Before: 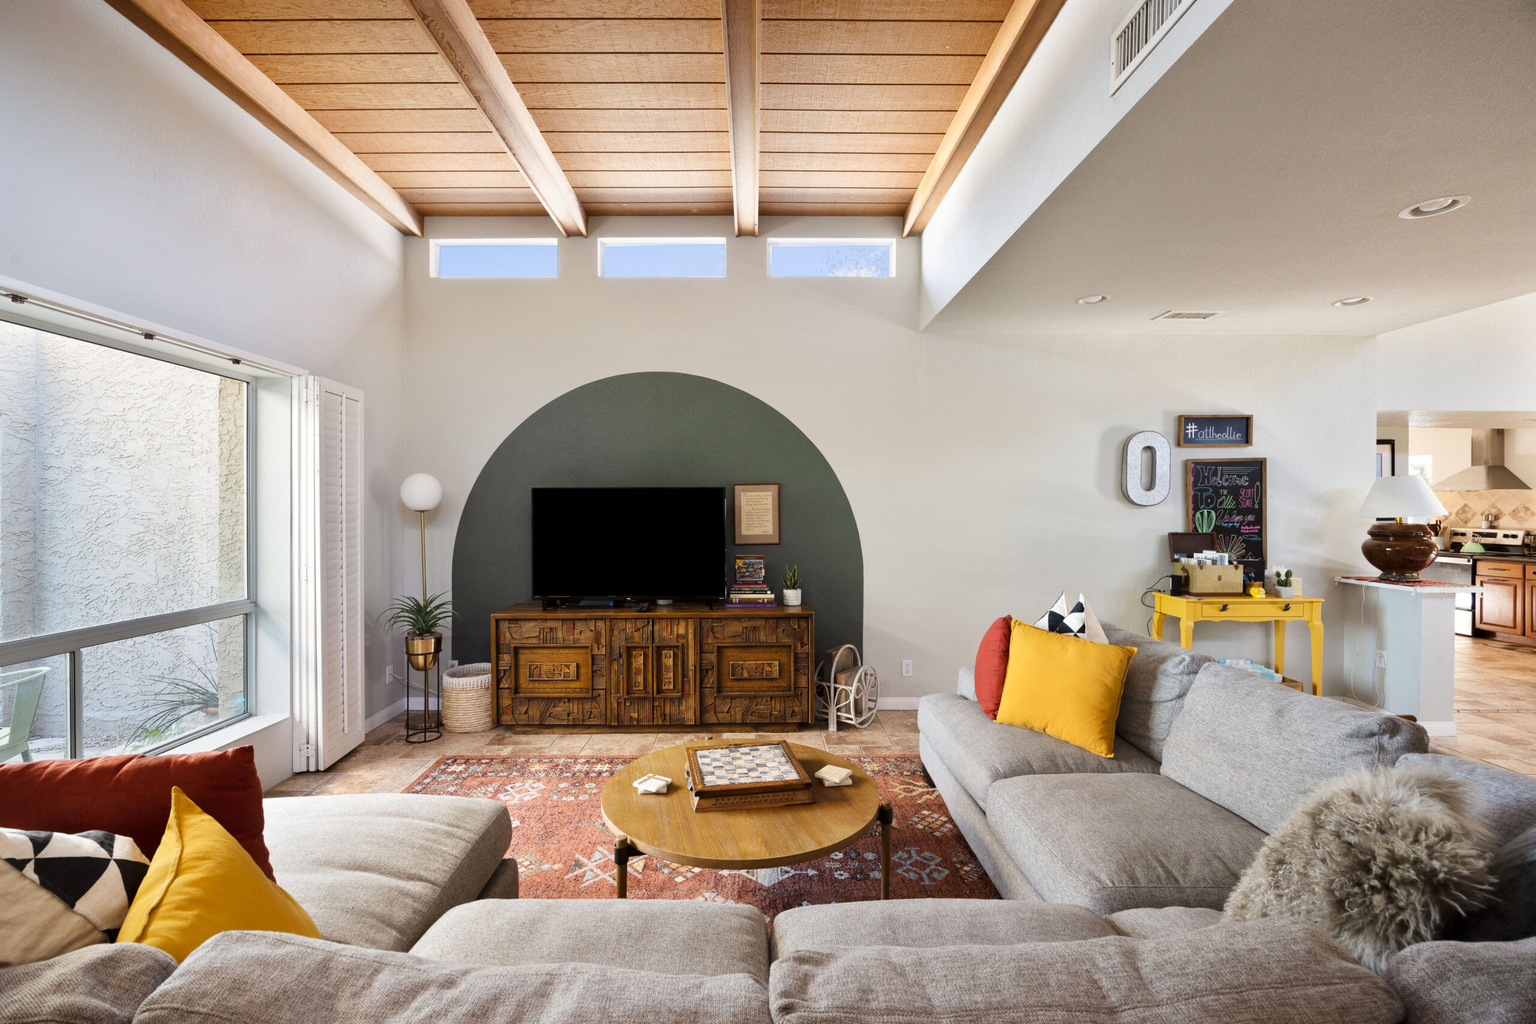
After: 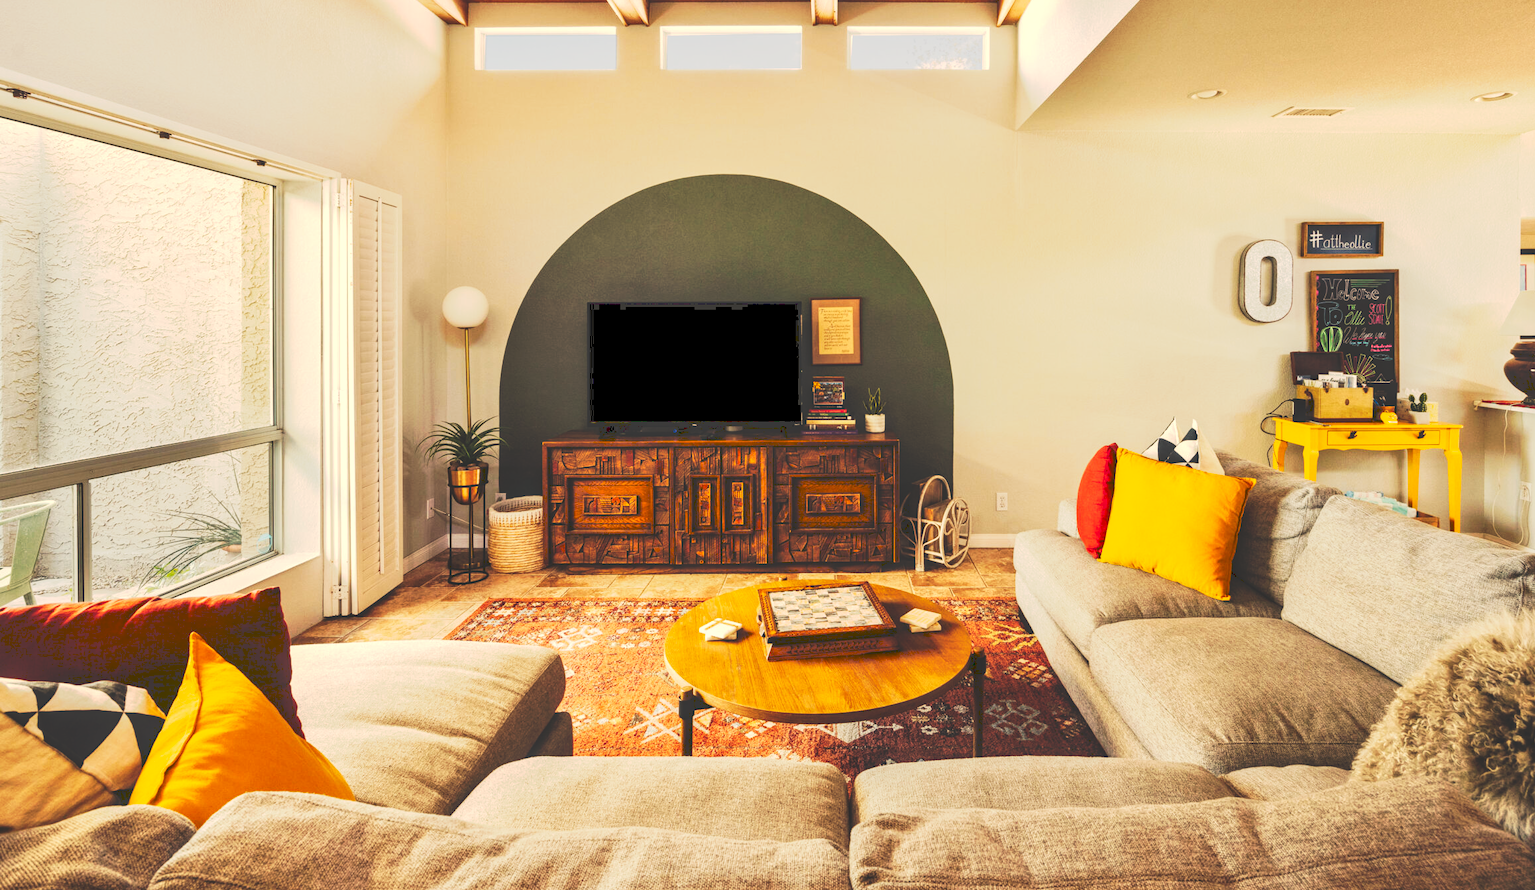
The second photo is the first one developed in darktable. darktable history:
crop: top 20.916%, right 9.437%, bottom 0.316%
color balance: output saturation 120%
tone curve: curves: ch0 [(0, 0) (0.003, 0.231) (0.011, 0.231) (0.025, 0.231) (0.044, 0.231) (0.069, 0.235) (0.1, 0.24) (0.136, 0.246) (0.177, 0.256) (0.224, 0.279) (0.277, 0.313) (0.335, 0.354) (0.399, 0.428) (0.468, 0.514) (0.543, 0.61) (0.623, 0.728) (0.709, 0.808) (0.801, 0.873) (0.898, 0.909) (1, 1)], preserve colors none
white balance: red 1.123, blue 0.83
local contrast: detail 130%
